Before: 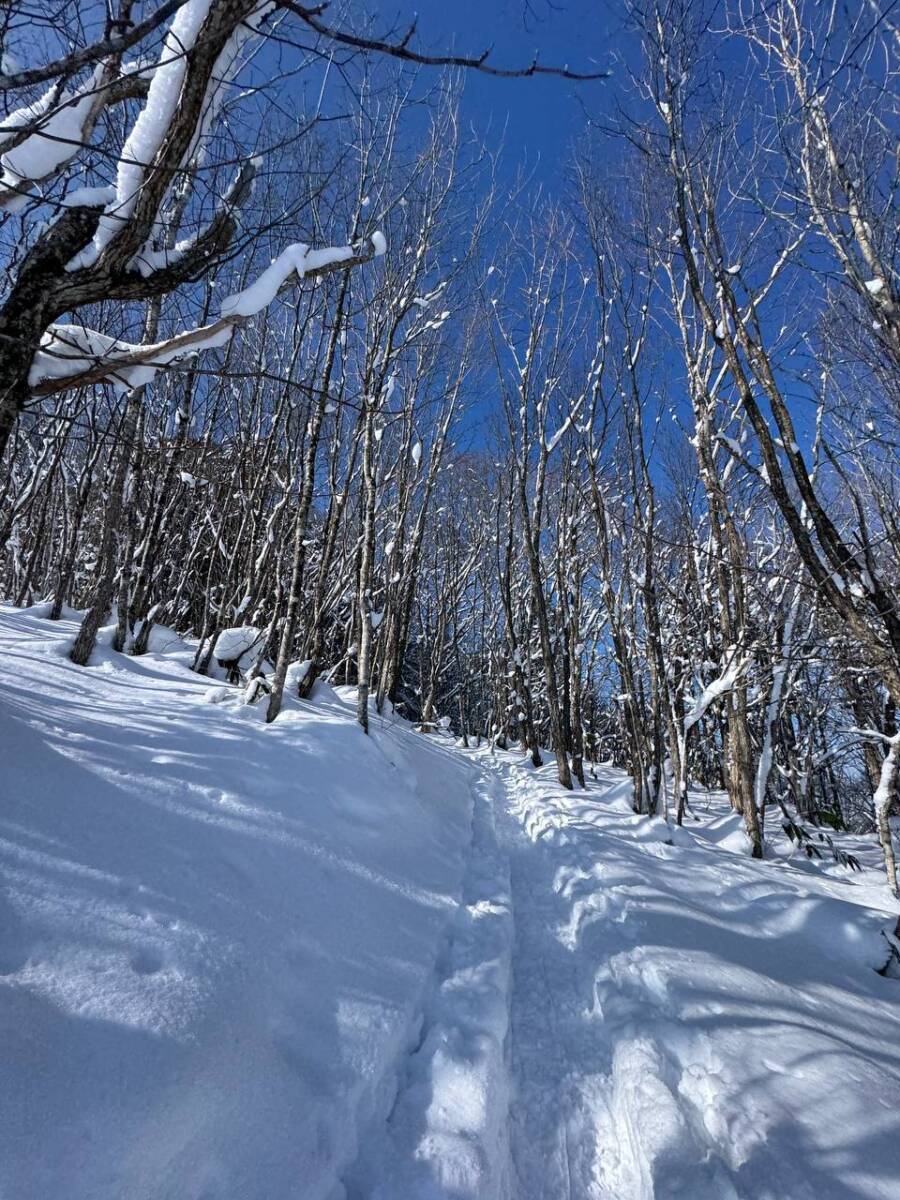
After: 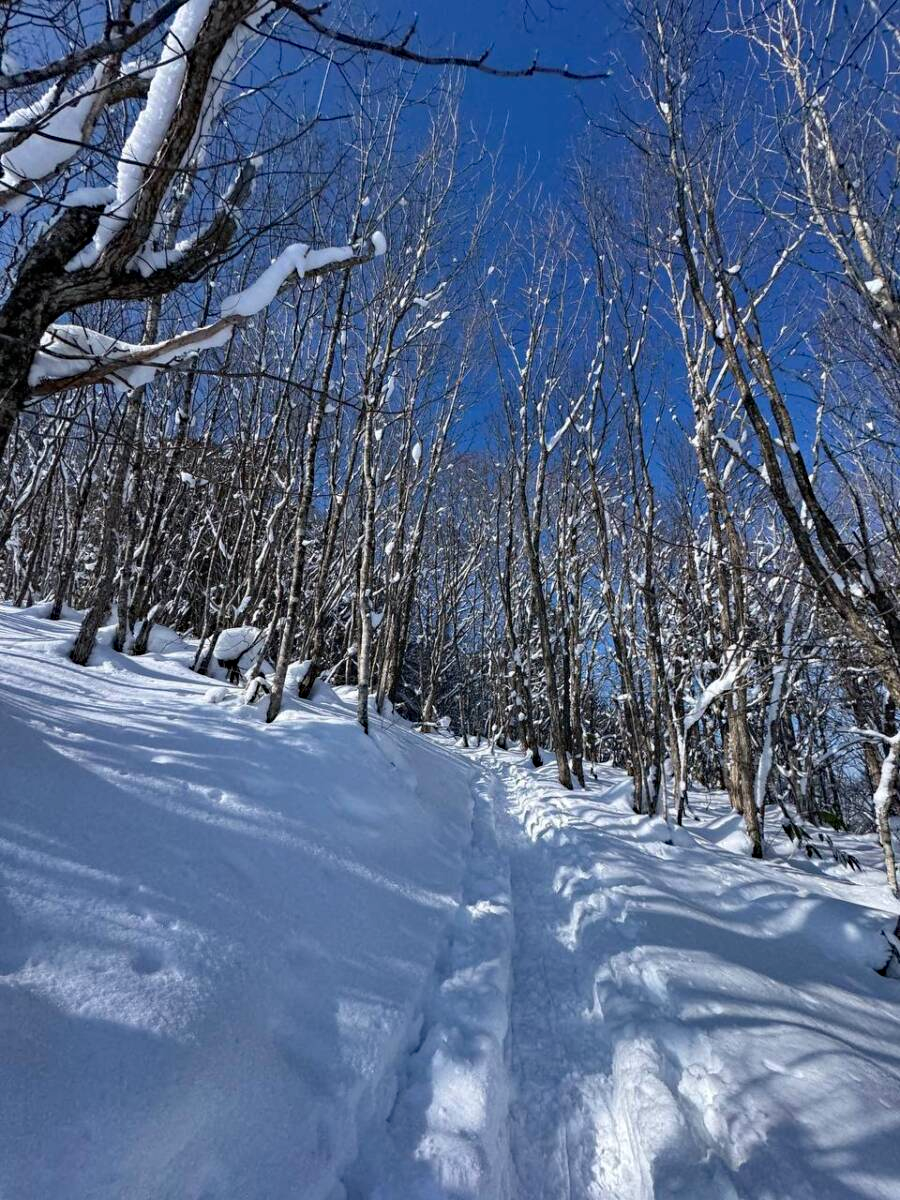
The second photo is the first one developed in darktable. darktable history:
haze removal: adaptive false
white balance: emerald 1
